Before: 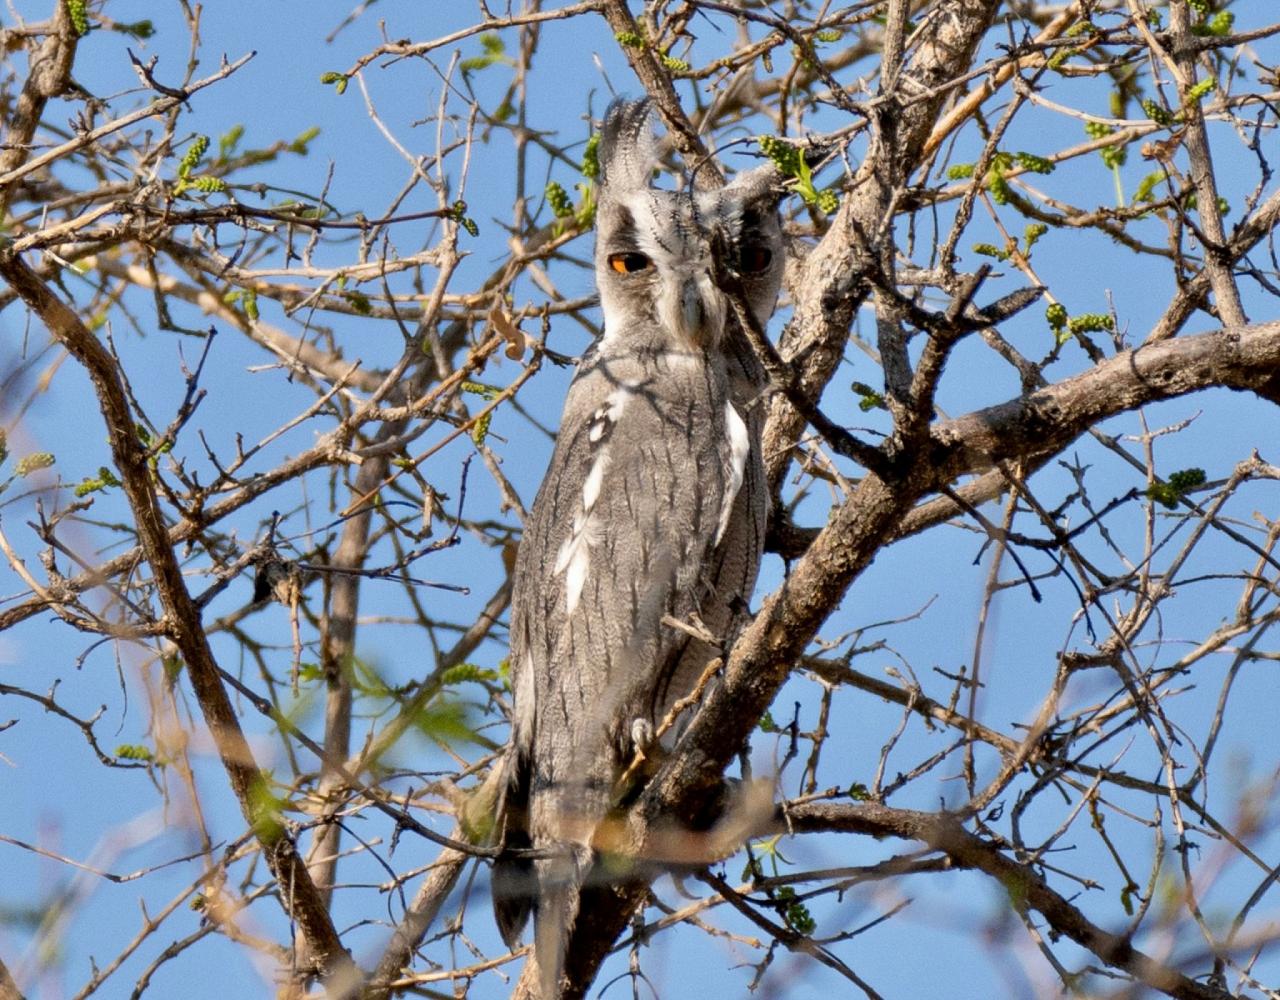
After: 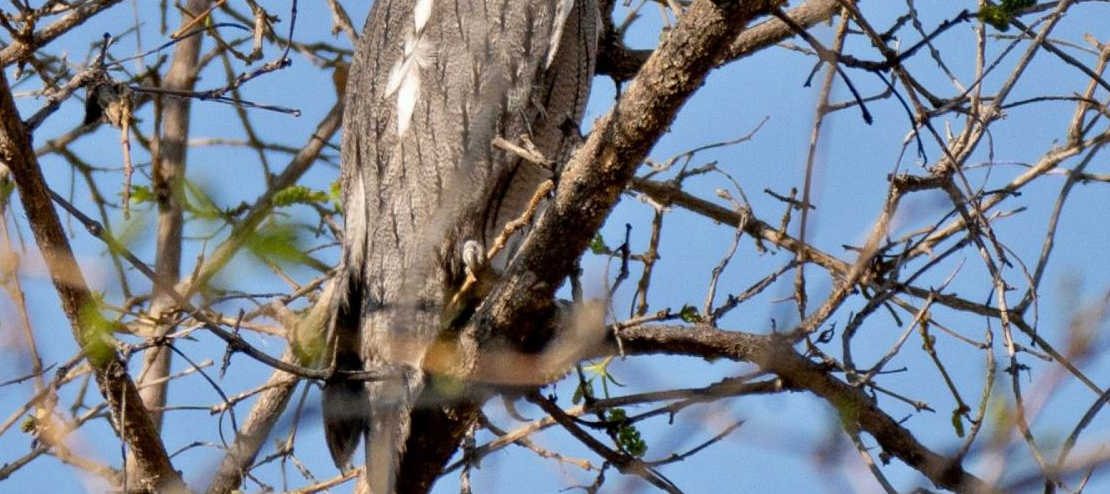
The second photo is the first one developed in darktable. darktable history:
crop and rotate: left 13.27%, top 47.865%, bottom 2.713%
